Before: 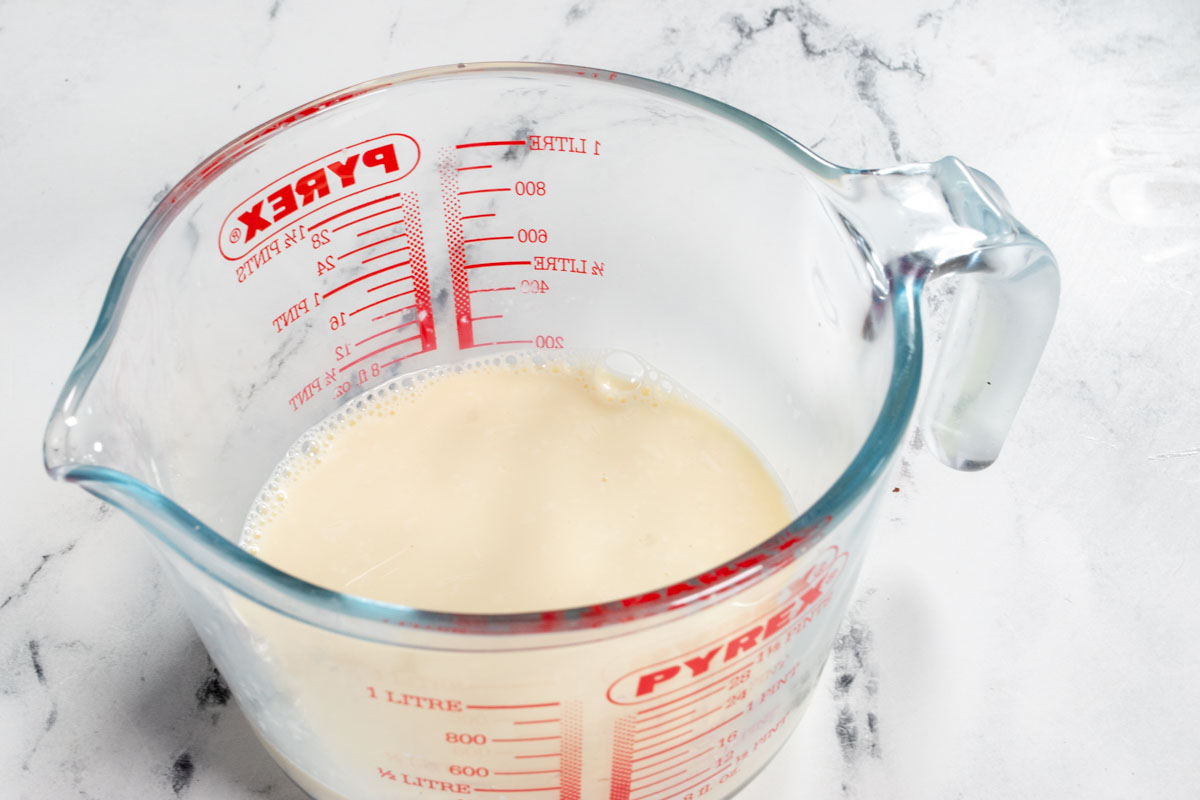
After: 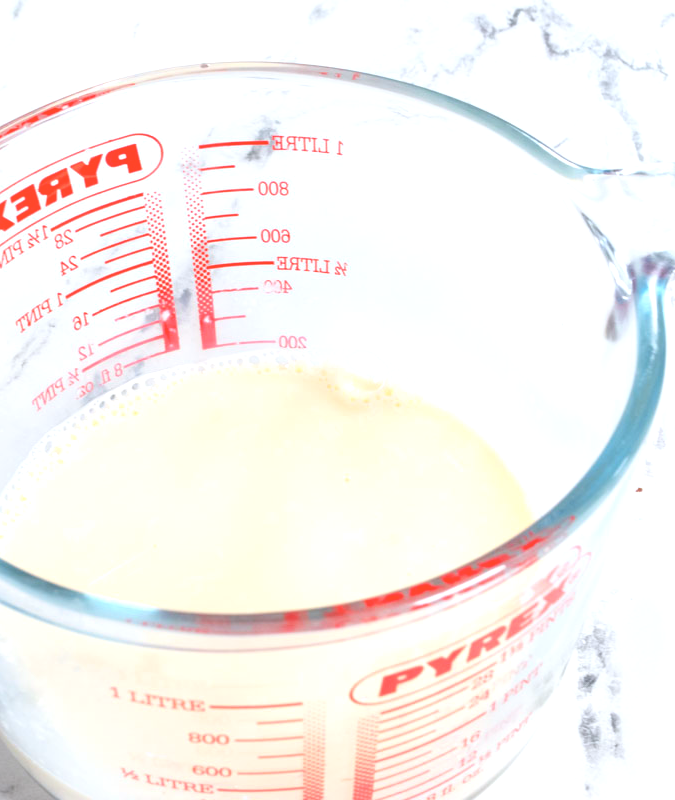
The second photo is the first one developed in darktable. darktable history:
local contrast: mode bilateral grid, contrast 20, coarseness 50, detail 120%, midtone range 0.2
white balance: red 0.976, blue 1.04
contrast brightness saturation: brightness 0.28
crop: left 21.496%, right 22.254%
exposure: black level correction -0.002, exposure 0.54 EV, compensate highlight preservation false
